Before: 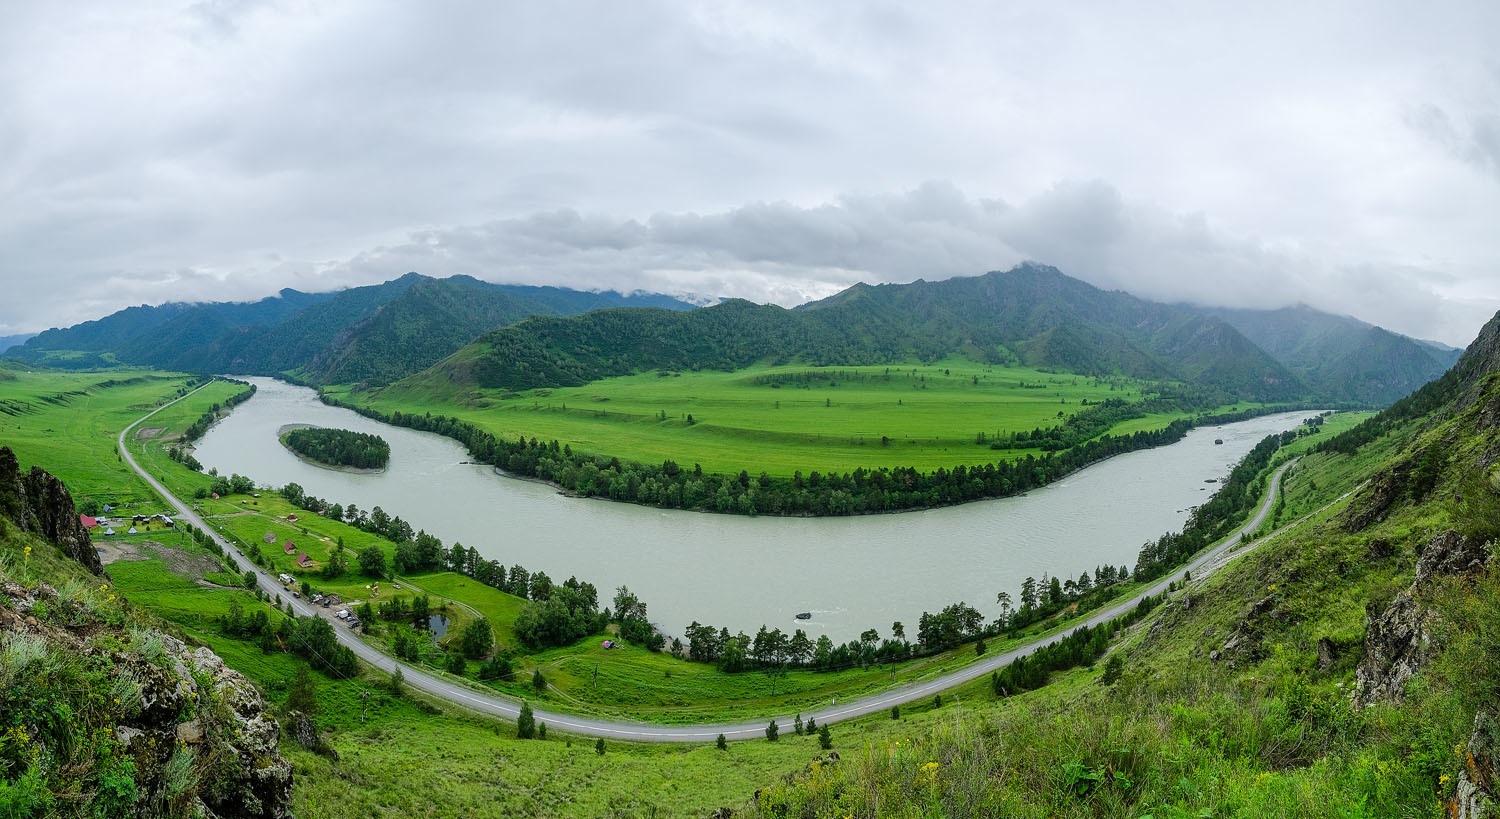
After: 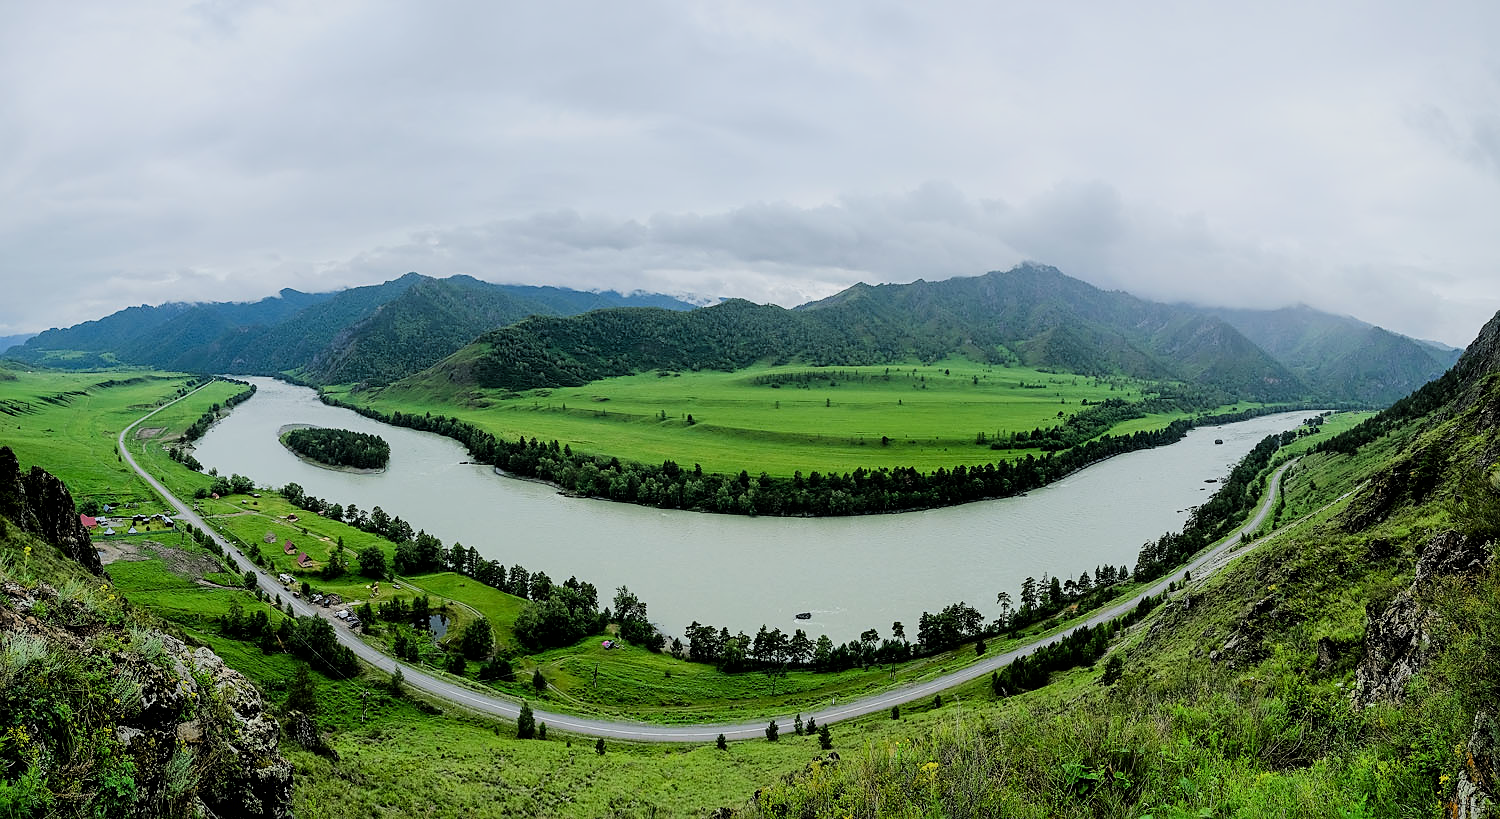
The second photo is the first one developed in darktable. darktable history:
sharpen: radius 1.849, amount 0.416, threshold 1.696
exposure: black level correction 0.001, compensate highlight preservation false
filmic rgb: black relative exposure -5.09 EV, white relative exposure 3.98 EV, hardness 2.9, contrast 1.297, color science v6 (2022)
